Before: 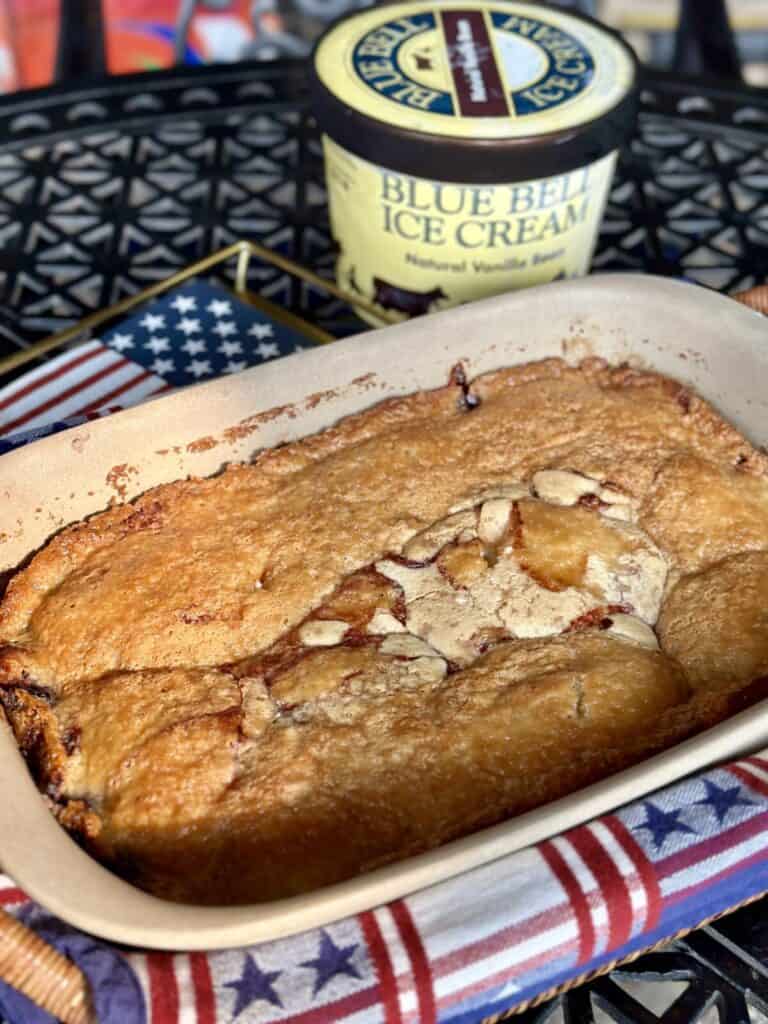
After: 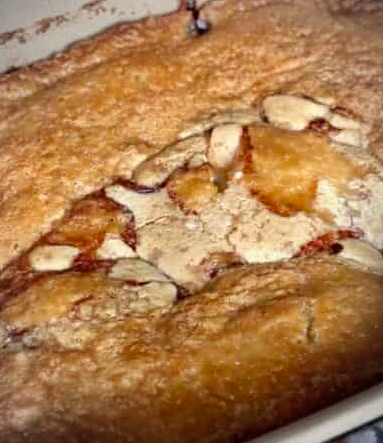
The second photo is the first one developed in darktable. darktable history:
crop: left 35.22%, top 36.711%, right 14.813%, bottom 19.974%
vignetting: fall-off start 80.75%, fall-off radius 61.56%, automatic ratio true, width/height ratio 1.41, unbound false
